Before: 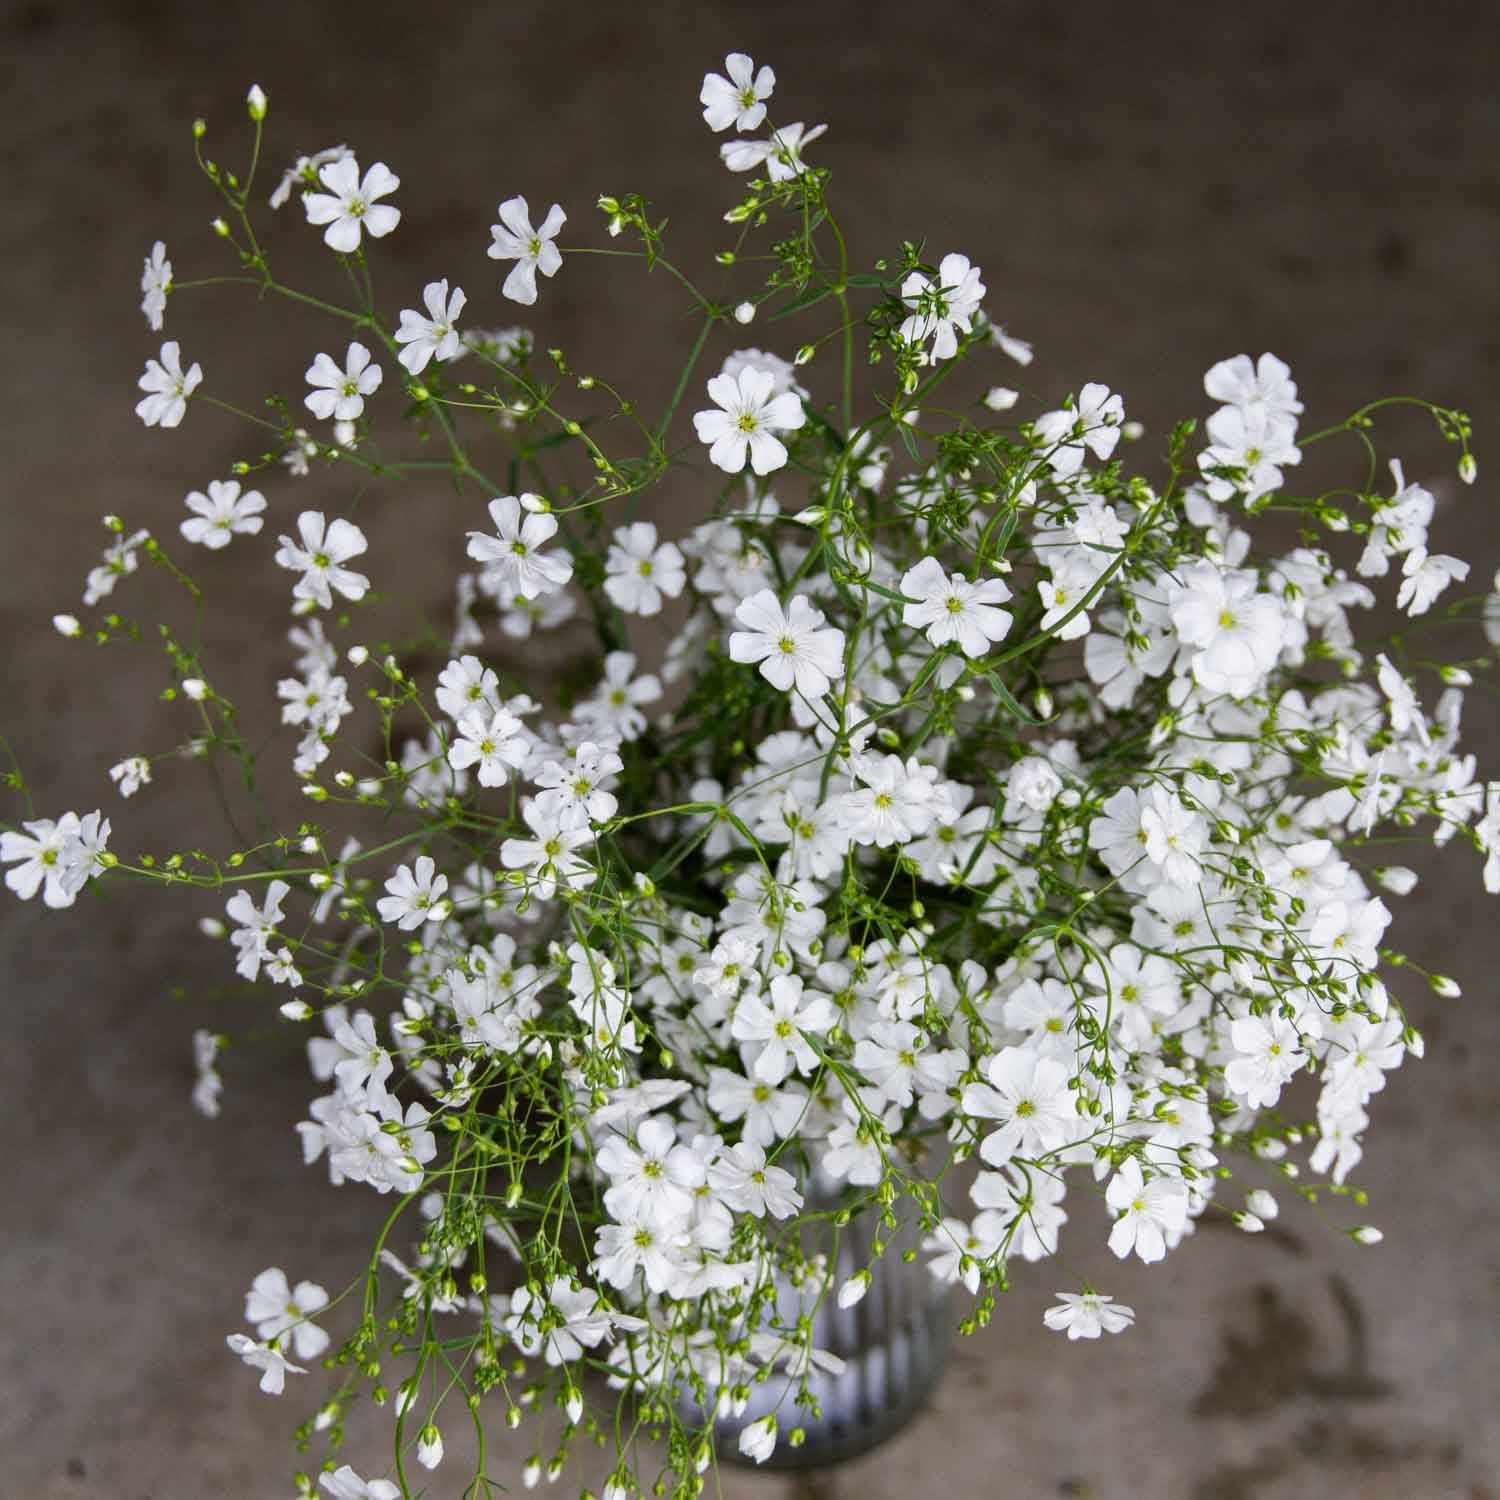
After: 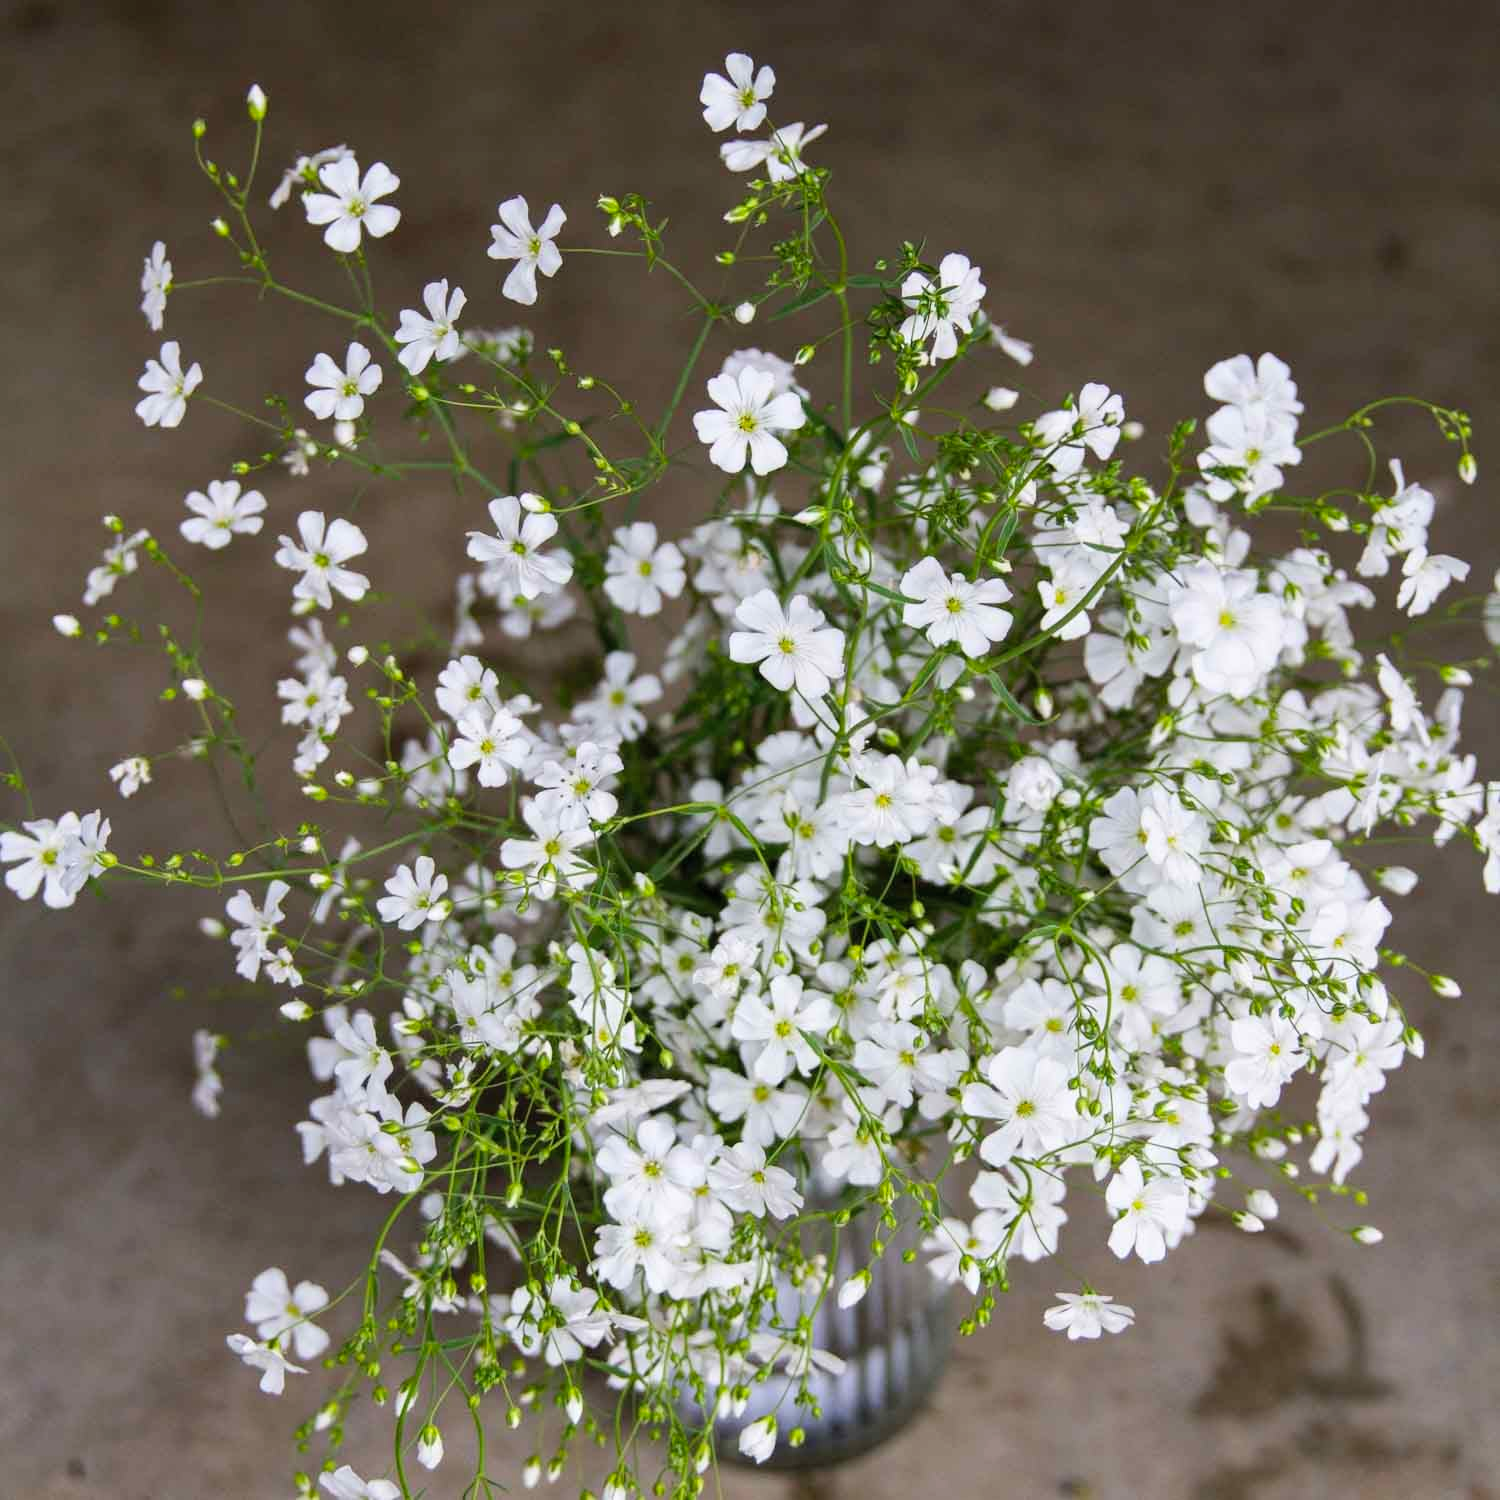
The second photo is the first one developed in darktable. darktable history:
contrast brightness saturation: contrast 0.075, brightness 0.083, saturation 0.18
